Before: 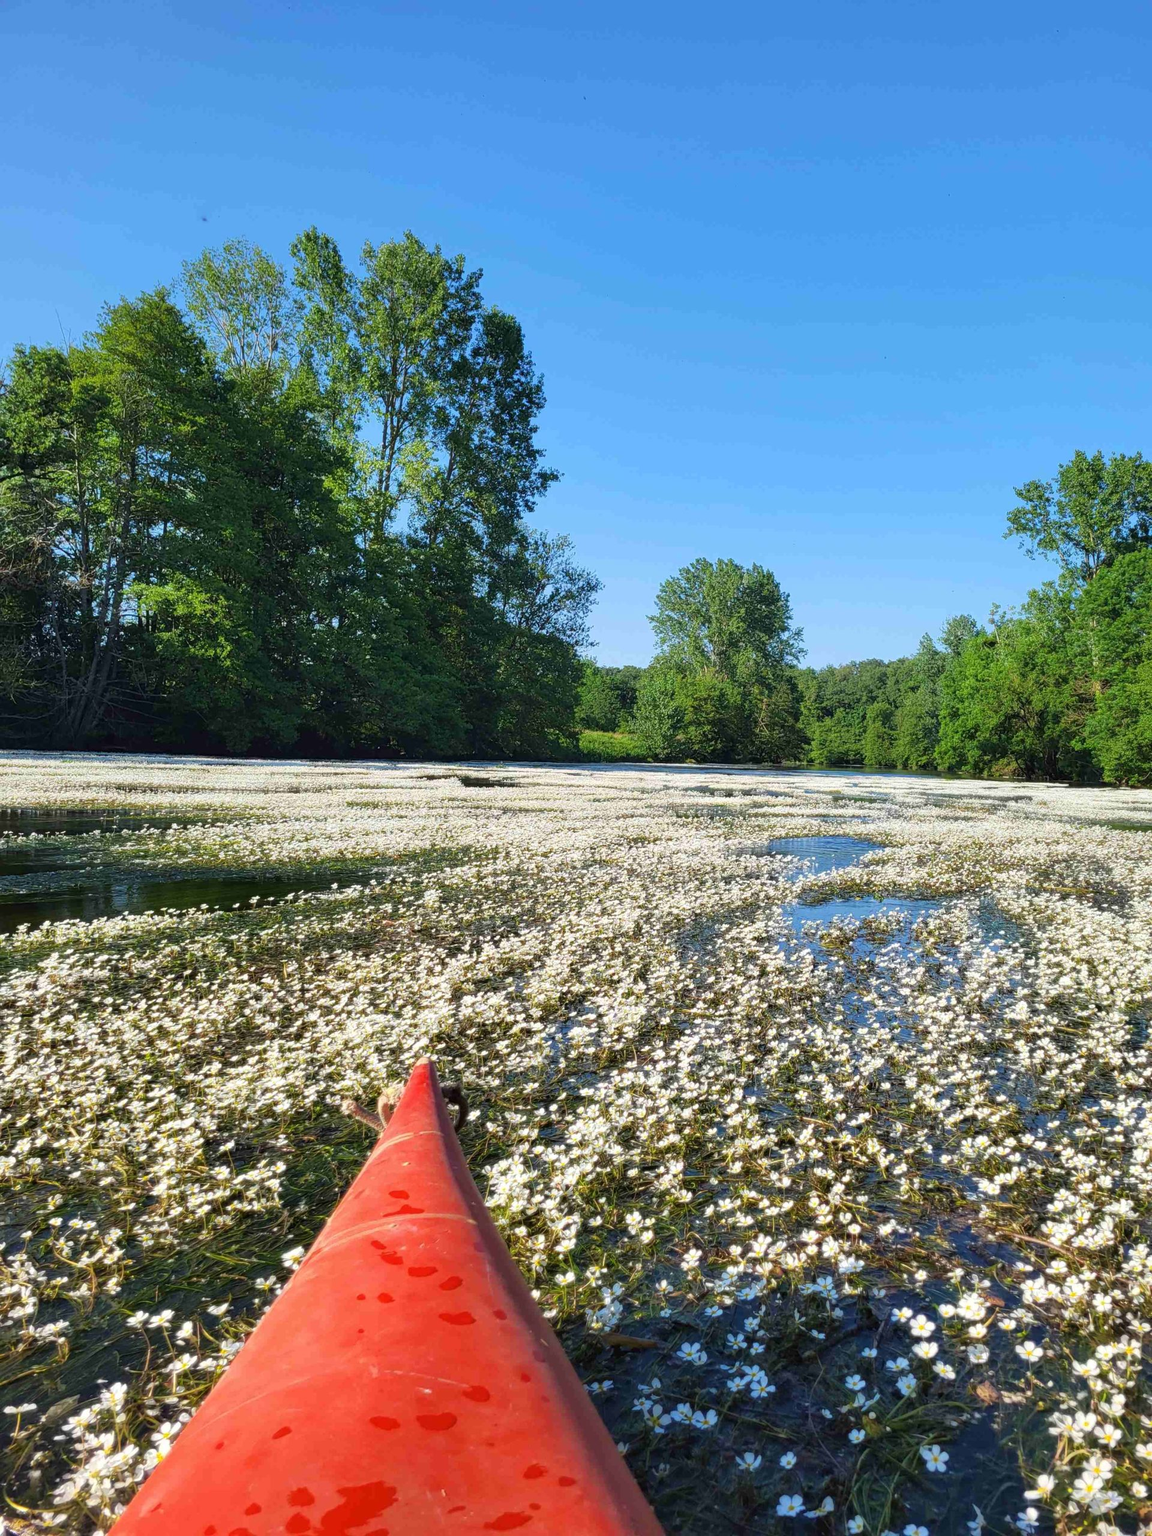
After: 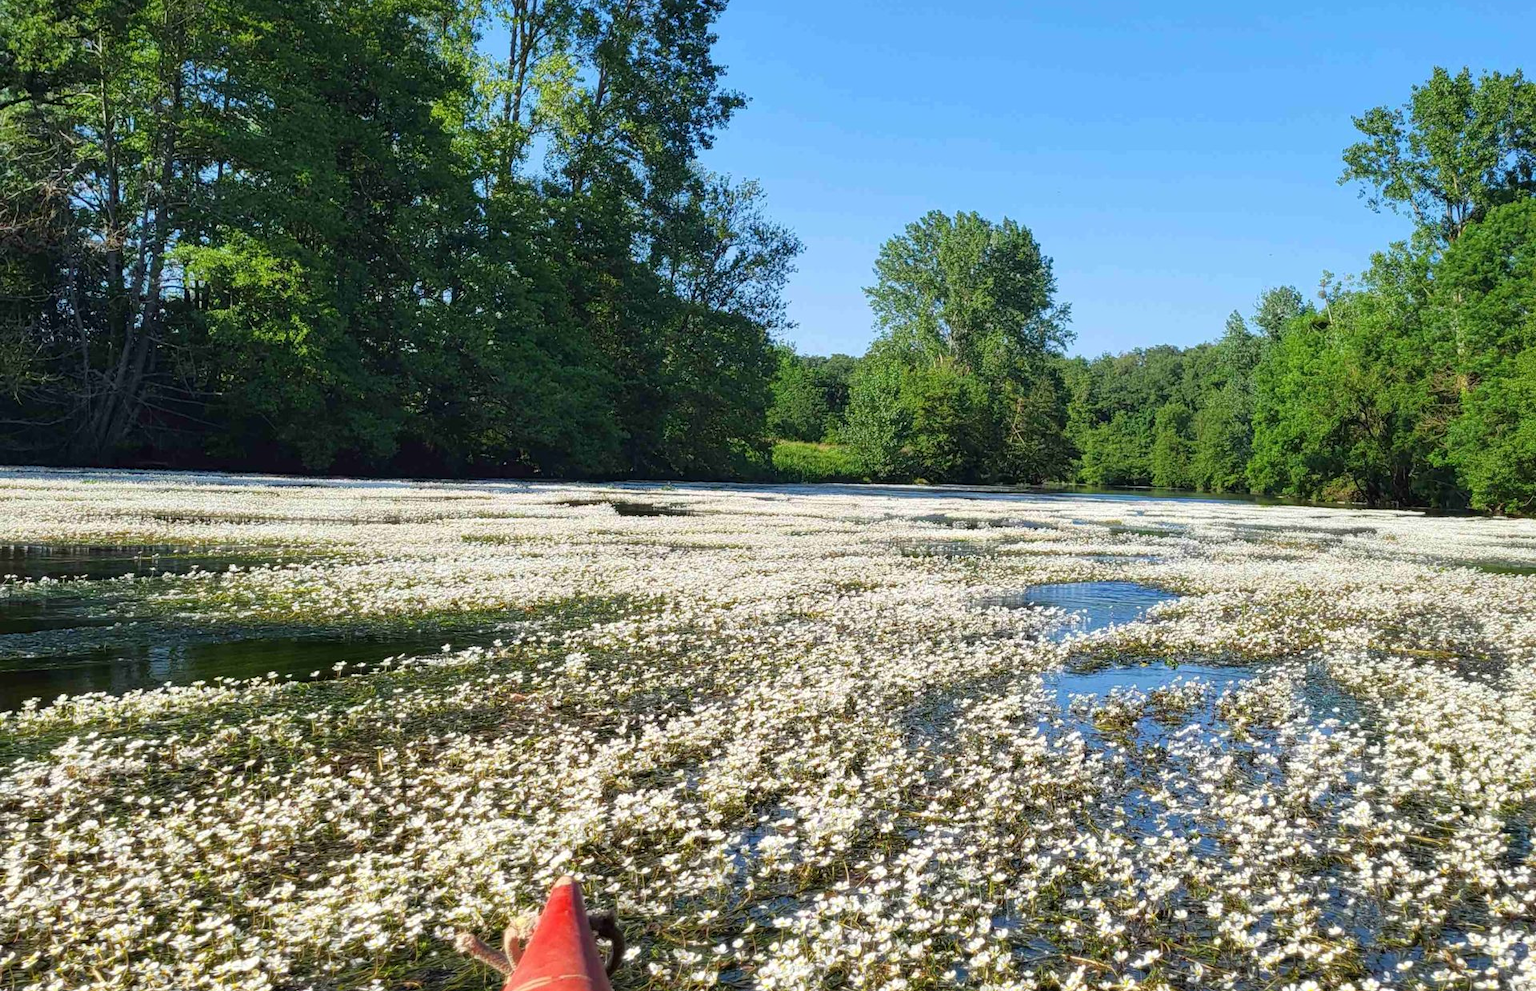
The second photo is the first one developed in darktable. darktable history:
crop and rotate: top 26.056%, bottom 25.543%
tone equalizer: on, module defaults
